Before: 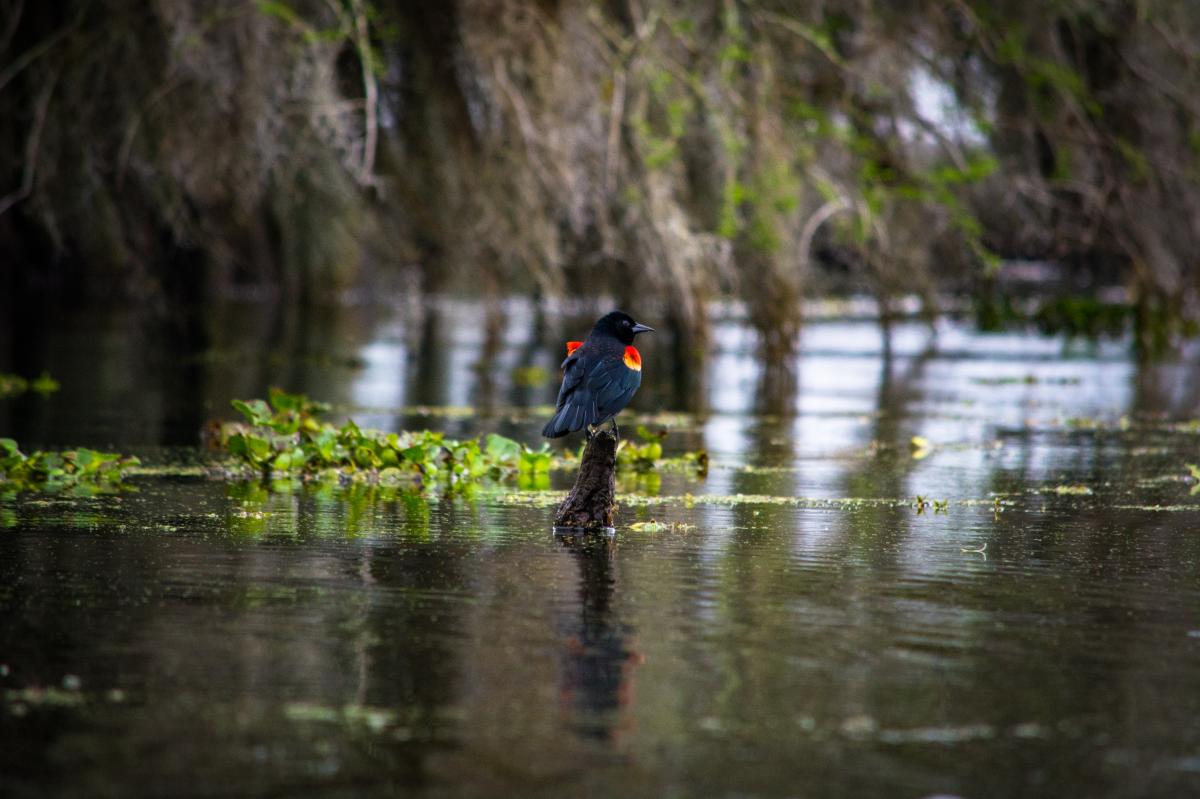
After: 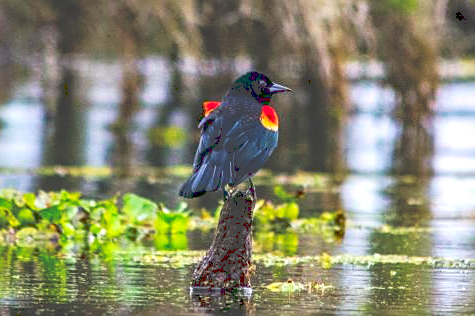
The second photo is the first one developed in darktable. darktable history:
sharpen: on, module defaults
tone curve: curves: ch0 [(0, 0) (0.003, 0.273) (0.011, 0.276) (0.025, 0.276) (0.044, 0.28) (0.069, 0.283) (0.1, 0.288) (0.136, 0.293) (0.177, 0.302) (0.224, 0.321) (0.277, 0.349) (0.335, 0.393) (0.399, 0.448) (0.468, 0.51) (0.543, 0.589) (0.623, 0.677) (0.709, 0.761) (0.801, 0.839) (0.898, 0.909) (1, 1)], preserve colors none
haze removal: strength 0.303, distance 0.249, compatibility mode true, adaptive false
contrast brightness saturation: contrast 0.067, brightness 0.176, saturation 0.406
local contrast: on, module defaults
crop: left 30.276%, top 30.118%, right 30.067%, bottom 30.299%
